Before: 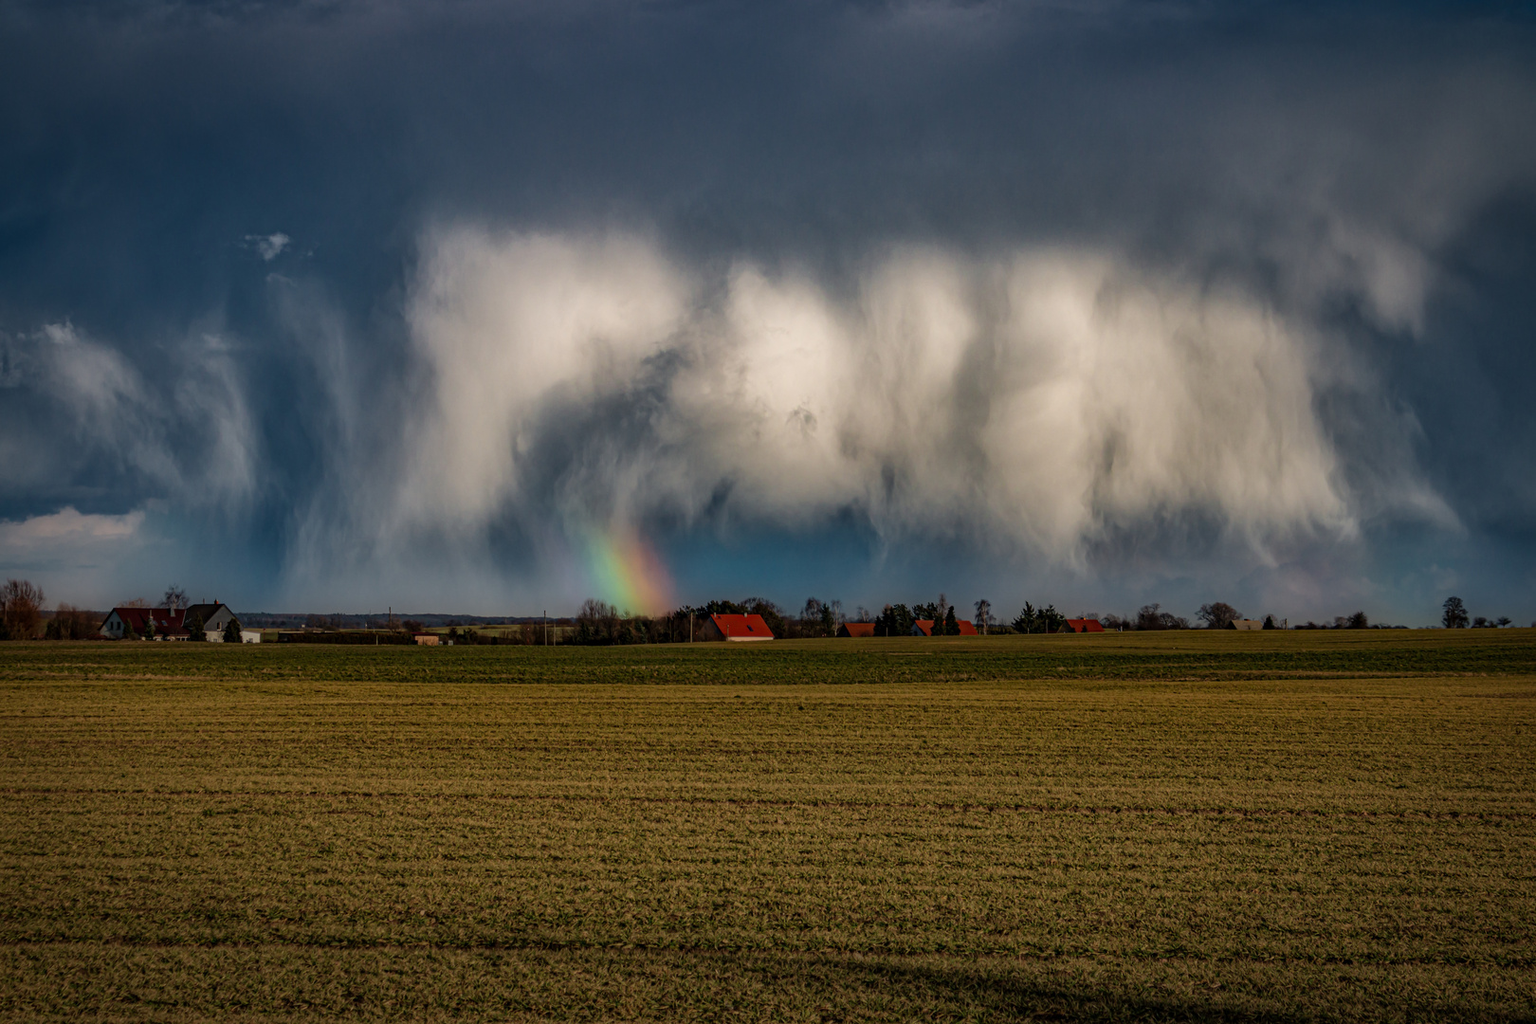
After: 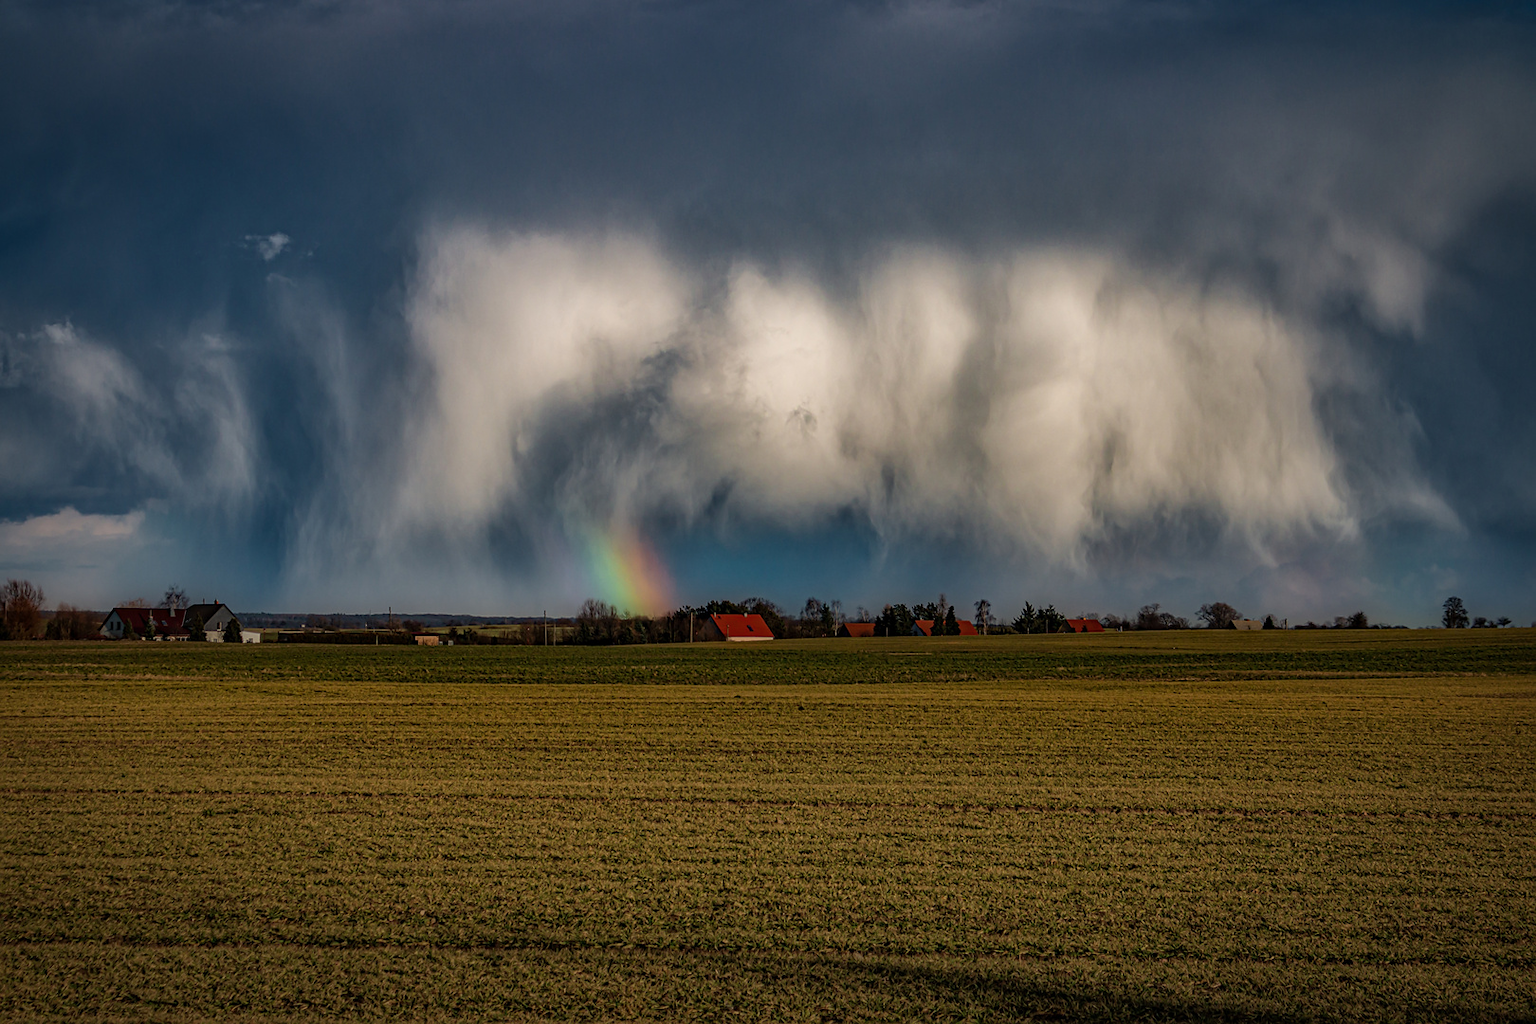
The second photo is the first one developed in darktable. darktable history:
color balance rgb: perceptual saturation grading › global saturation 0.297%, perceptual saturation grading › mid-tones 11.131%
sharpen: radius 1.484, amount 0.408, threshold 1.671
